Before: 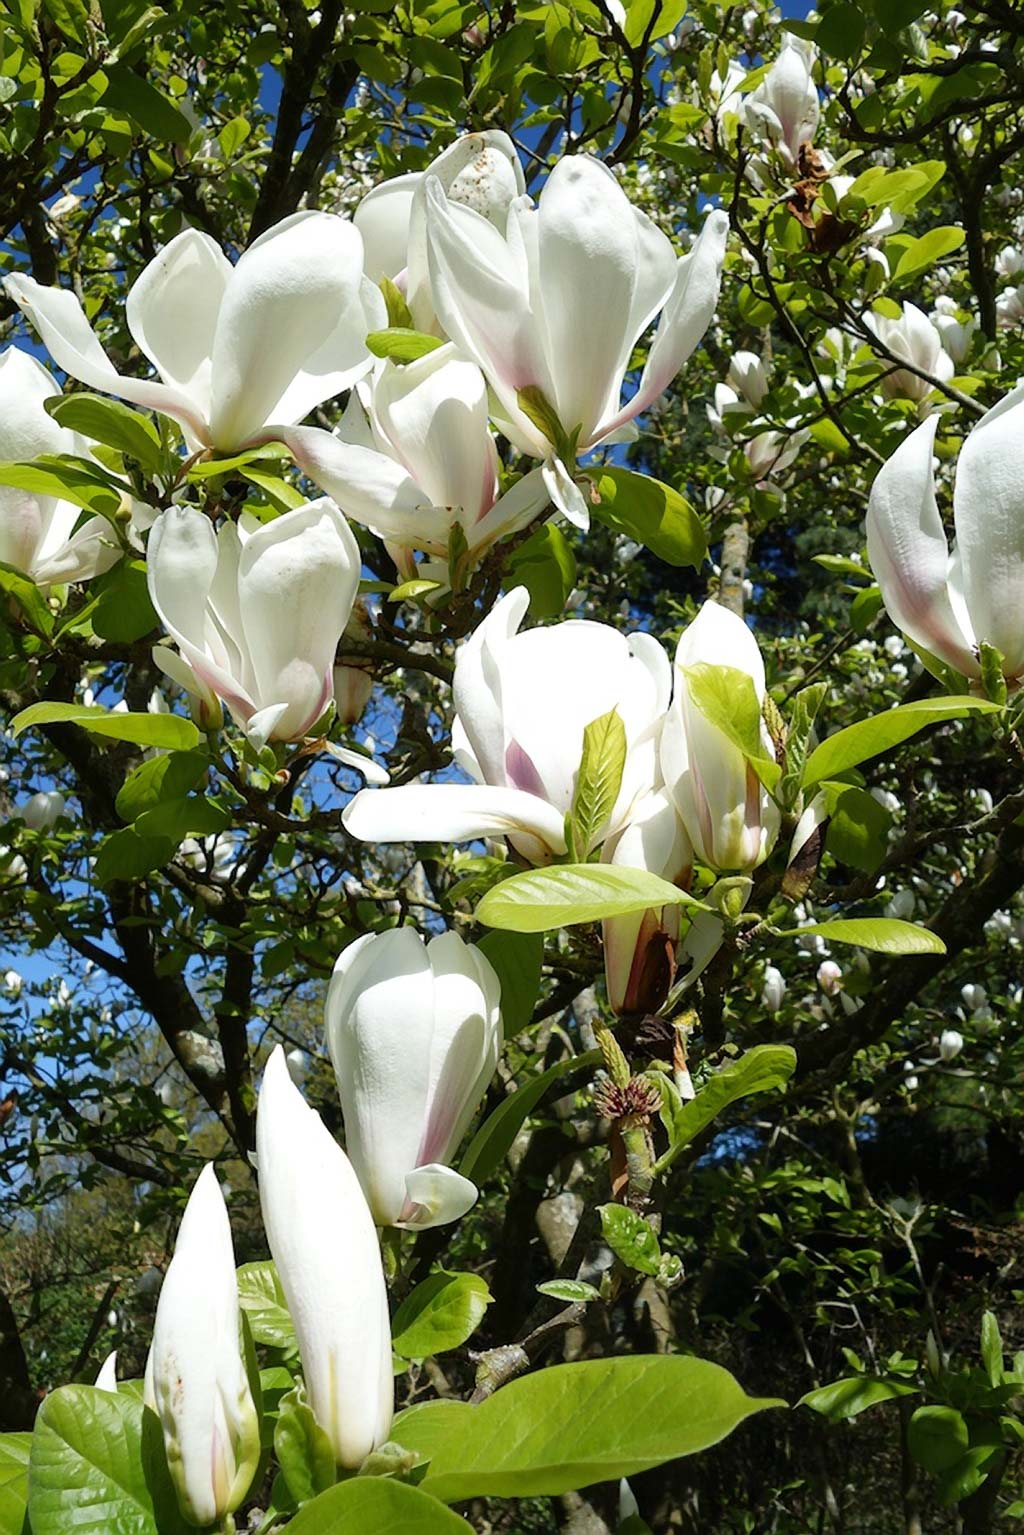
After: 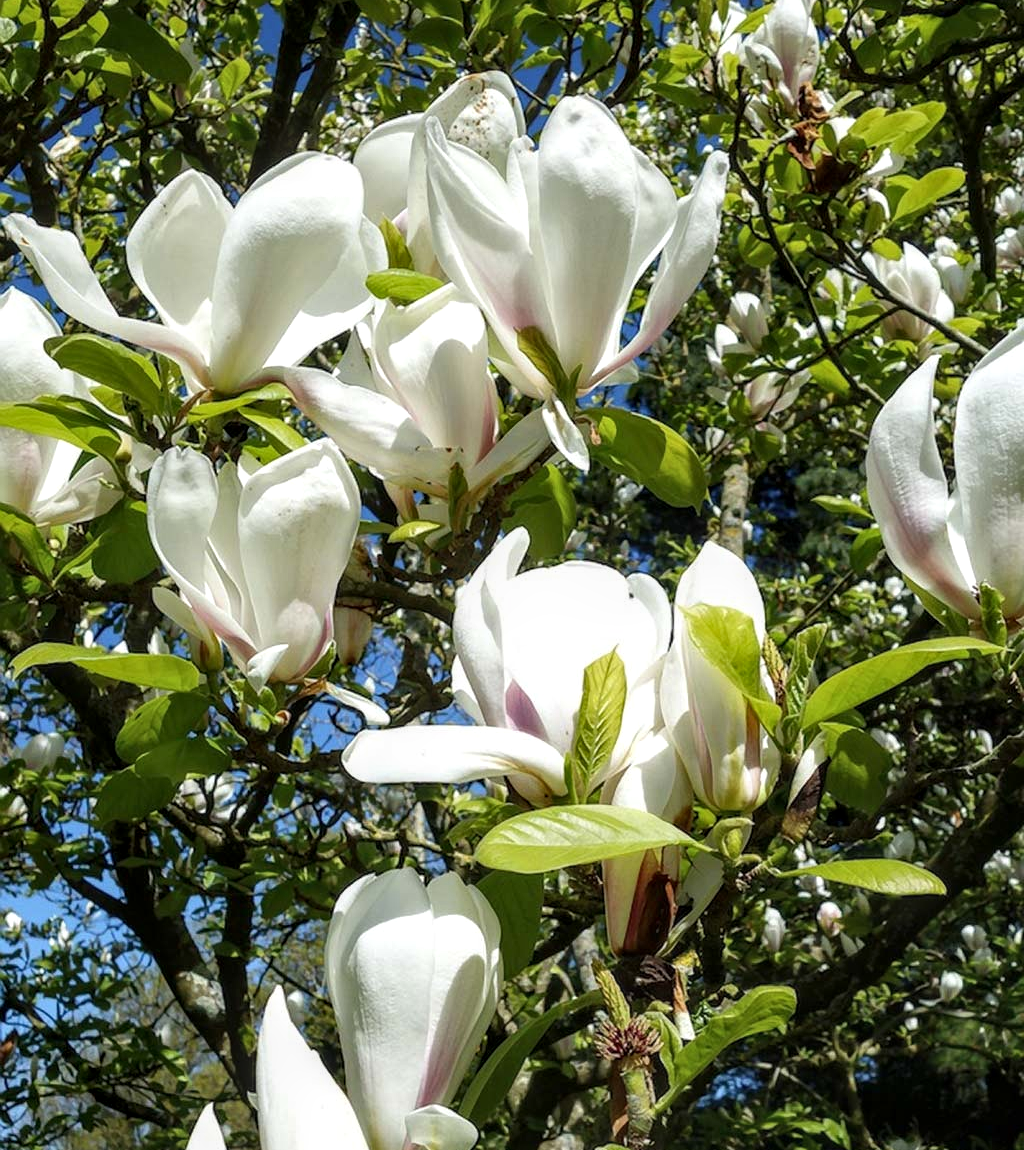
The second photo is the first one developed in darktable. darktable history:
crop: top 3.861%, bottom 21.199%
tone equalizer: -8 EV 0.034 EV, edges refinement/feathering 500, mask exposure compensation -1.57 EV, preserve details no
local contrast: detail 130%
